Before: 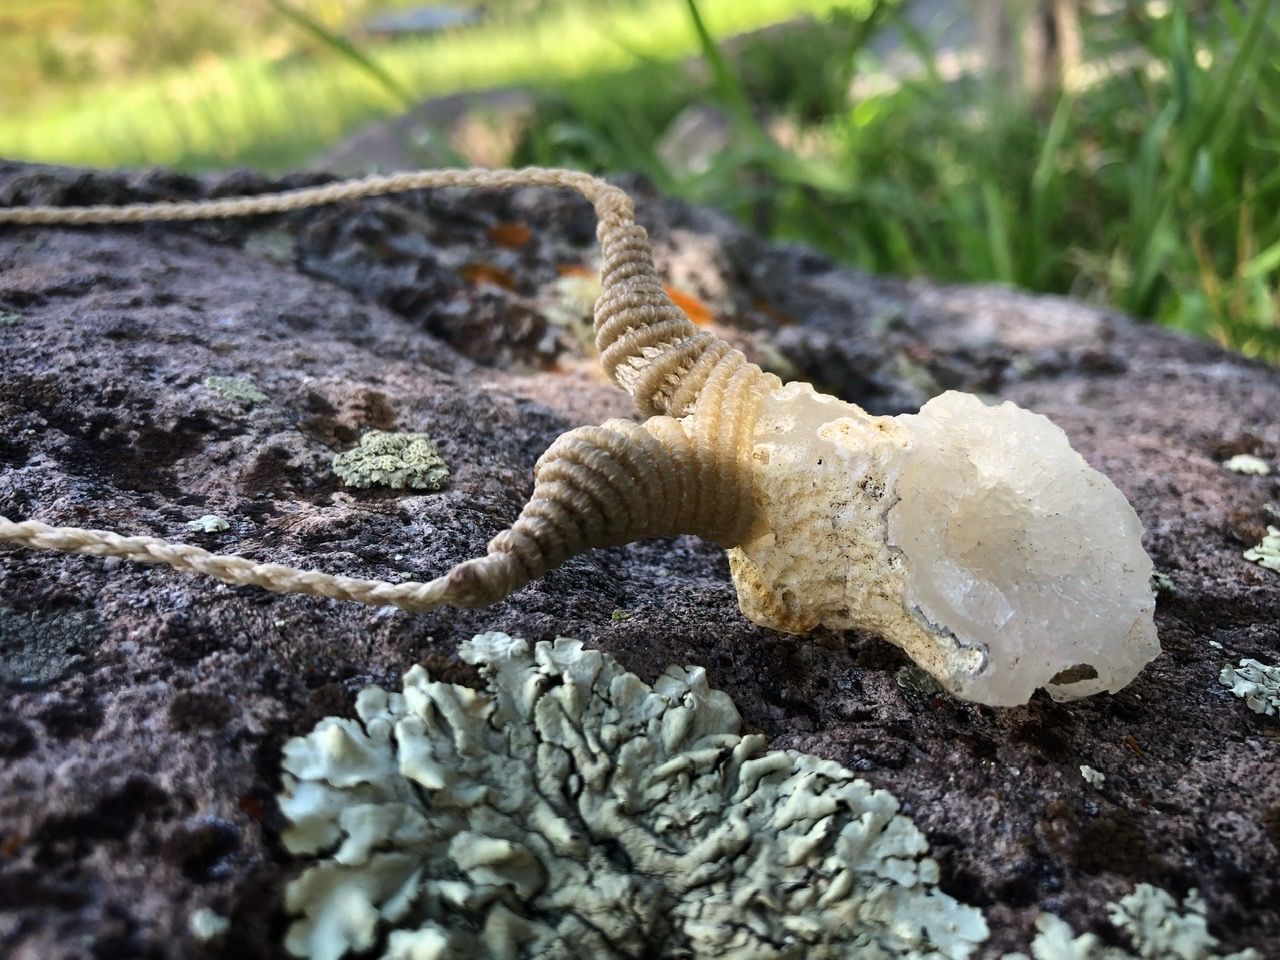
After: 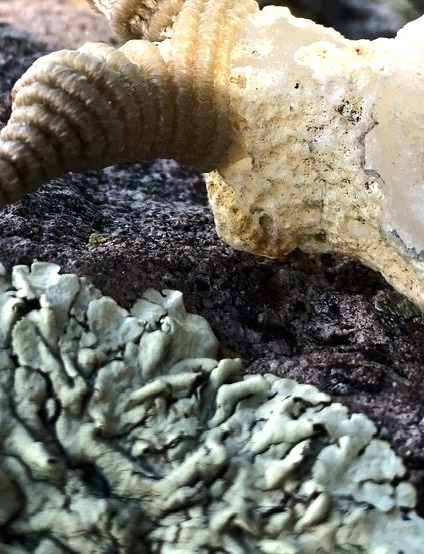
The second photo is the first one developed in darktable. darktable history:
crop: left 40.878%, top 39.176%, right 25.993%, bottom 3.081%
tone equalizer: -8 EV -0.417 EV, -7 EV -0.389 EV, -6 EV -0.333 EV, -5 EV -0.222 EV, -3 EV 0.222 EV, -2 EV 0.333 EV, -1 EV 0.389 EV, +0 EV 0.417 EV, edges refinement/feathering 500, mask exposure compensation -1.57 EV, preserve details no
